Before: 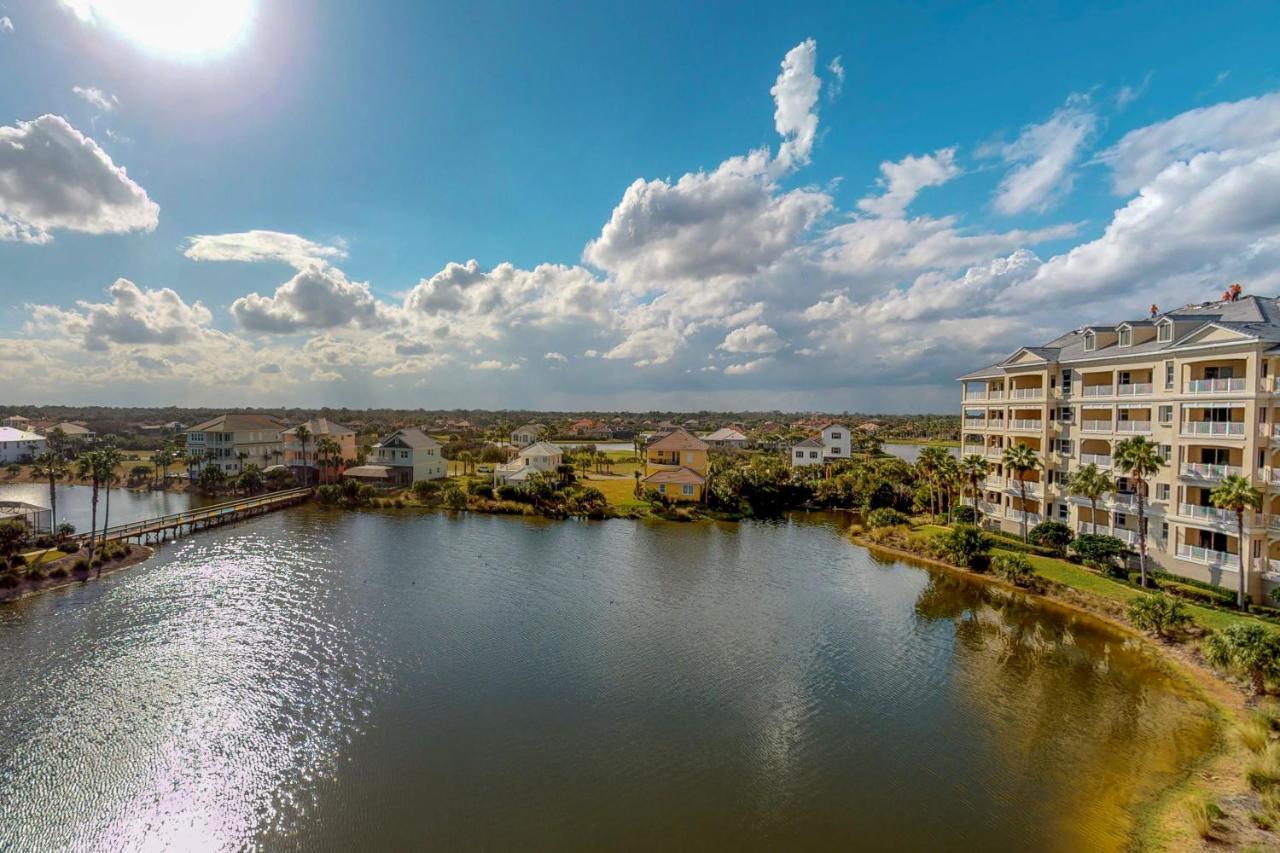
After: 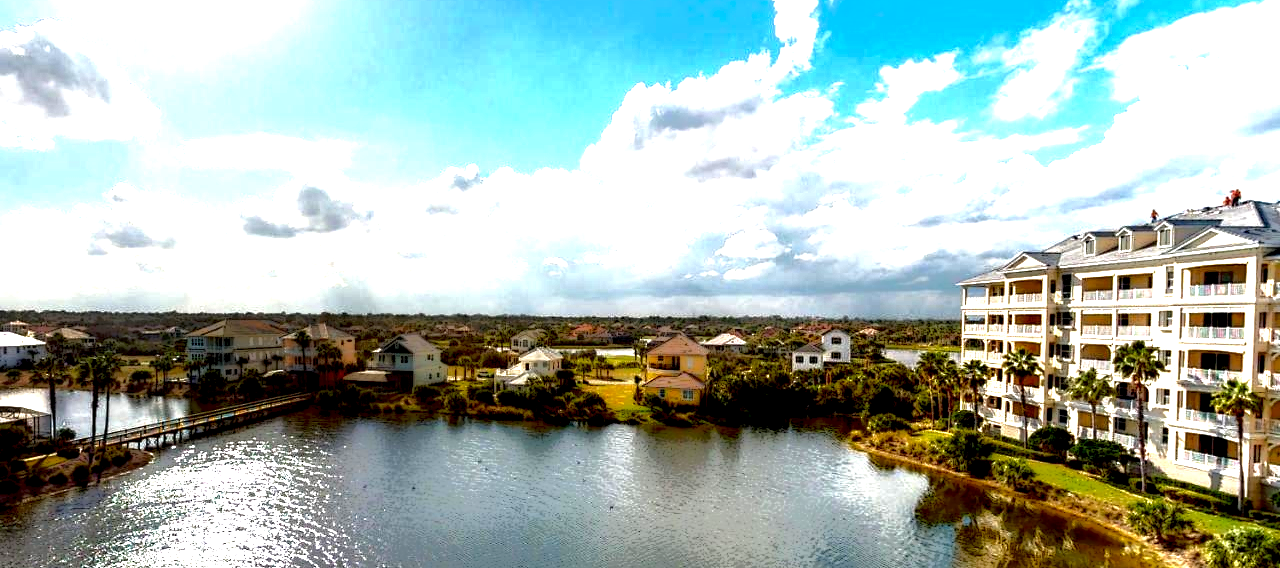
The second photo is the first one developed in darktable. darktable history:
local contrast: highlights 5%, shadows 205%, detail 164%, midtone range 0.008
color balance rgb: global offset › hue 172.44°, perceptual saturation grading › global saturation 20%, perceptual saturation grading › highlights -25.875%, perceptual saturation grading › shadows 25.135%
crop: top 11.153%, bottom 22.231%
exposure: black level correction 0, exposure 1.889 EV, compensate highlight preservation false
